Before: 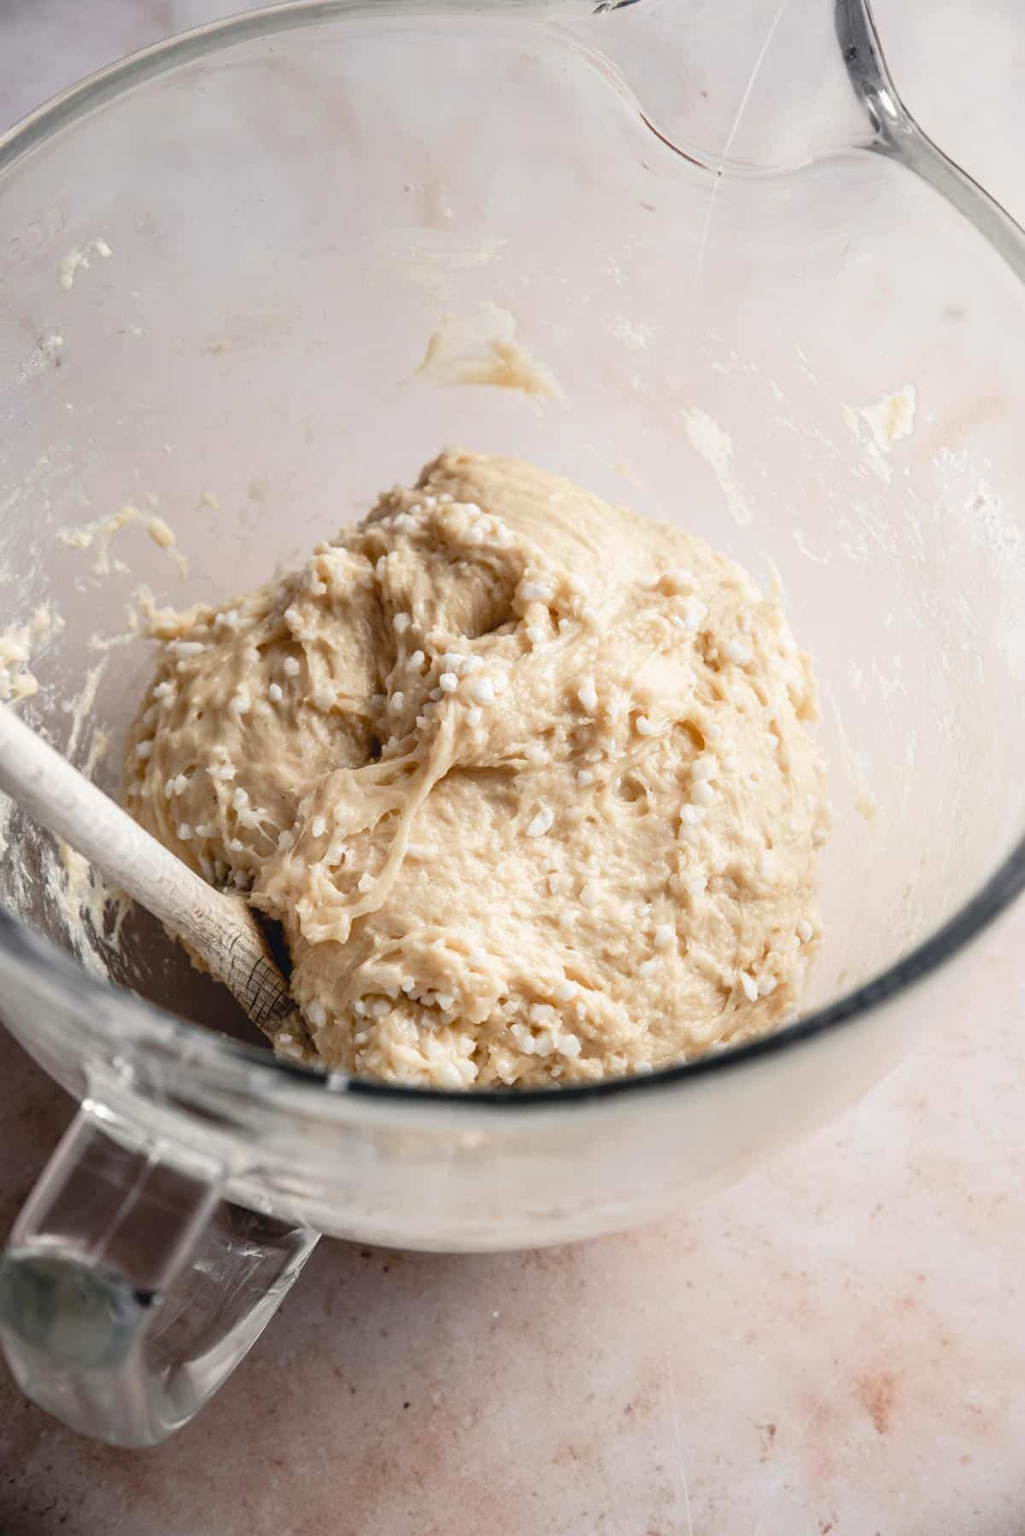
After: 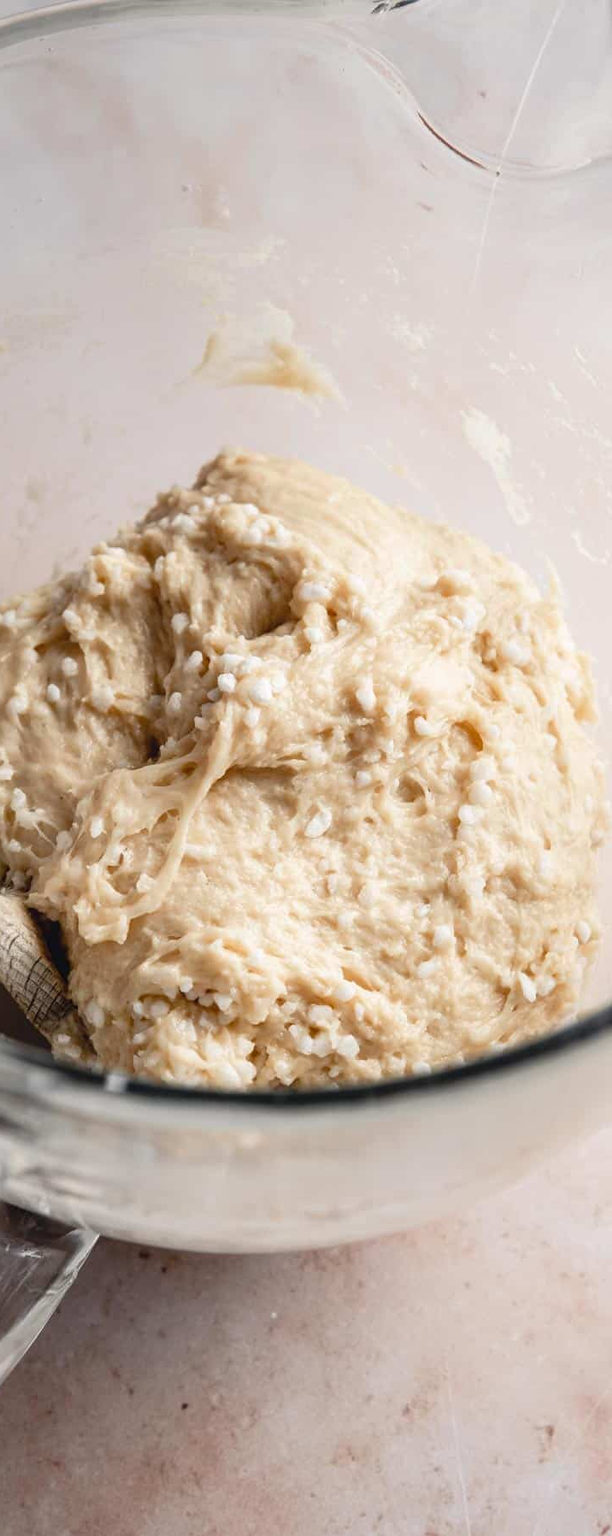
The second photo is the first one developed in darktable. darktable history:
crop and rotate: left 21.668%, right 18.528%
